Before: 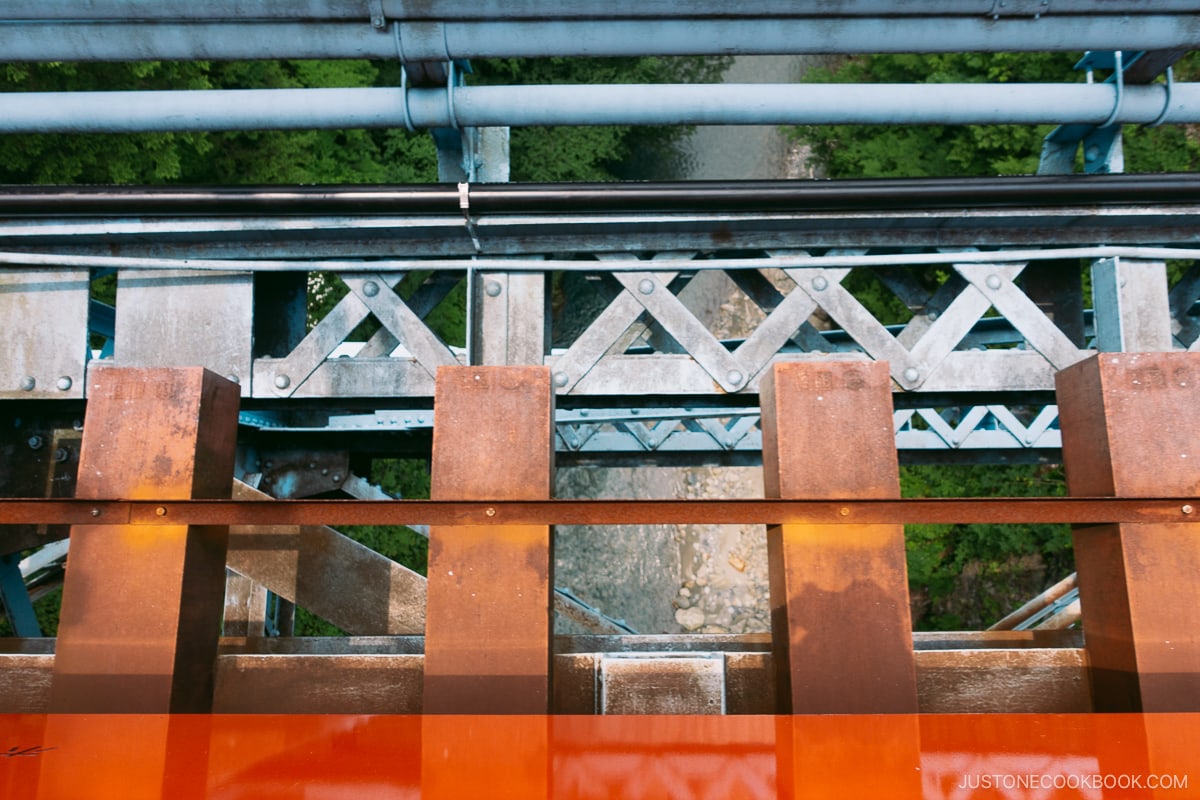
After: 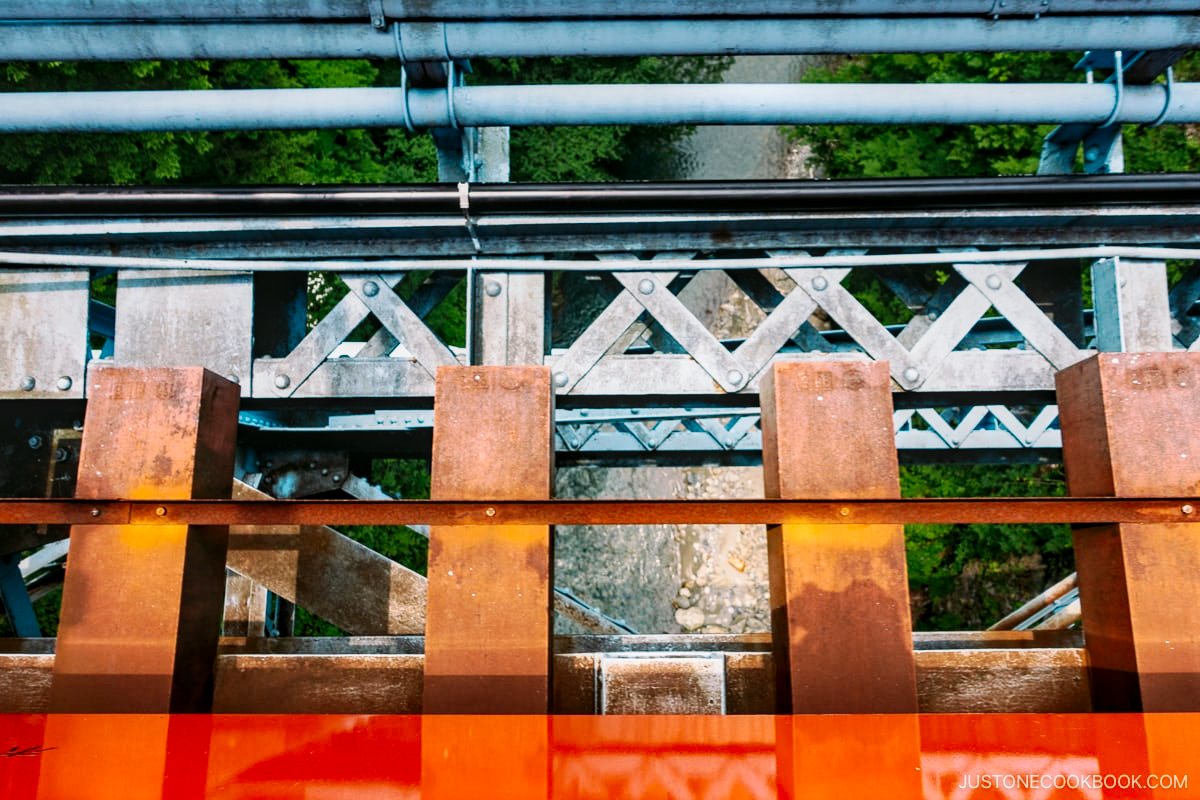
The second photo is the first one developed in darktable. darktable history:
local contrast: on, module defaults
haze removal: adaptive false
tone curve: curves: ch0 [(0, 0) (0.035, 0.011) (0.133, 0.076) (0.285, 0.265) (0.491, 0.541) (0.617, 0.693) (0.704, 0.77) (0.794, 0.865) (0.895, 0.938) (1, 0.976)]; ch1 [(0, 0) (0.318, 0.278) (0.444, 0.427) (0.502, 0.497) (0.543, 0.547) (0.601, 0.641) (0.746, 0.764) (1, 1)]; ch2 [(0, 0) (0.316, 0.292) (0.381, 0.37) (0.423, 0.448) (0.476, 0.482) (0.502, 0.5) (0.543, 0.547) (0.587, 0.613) (0.642, 0.672) (0.704, 0.727) (0.865, 0.827) (1, 0.951)], preserve colors none
